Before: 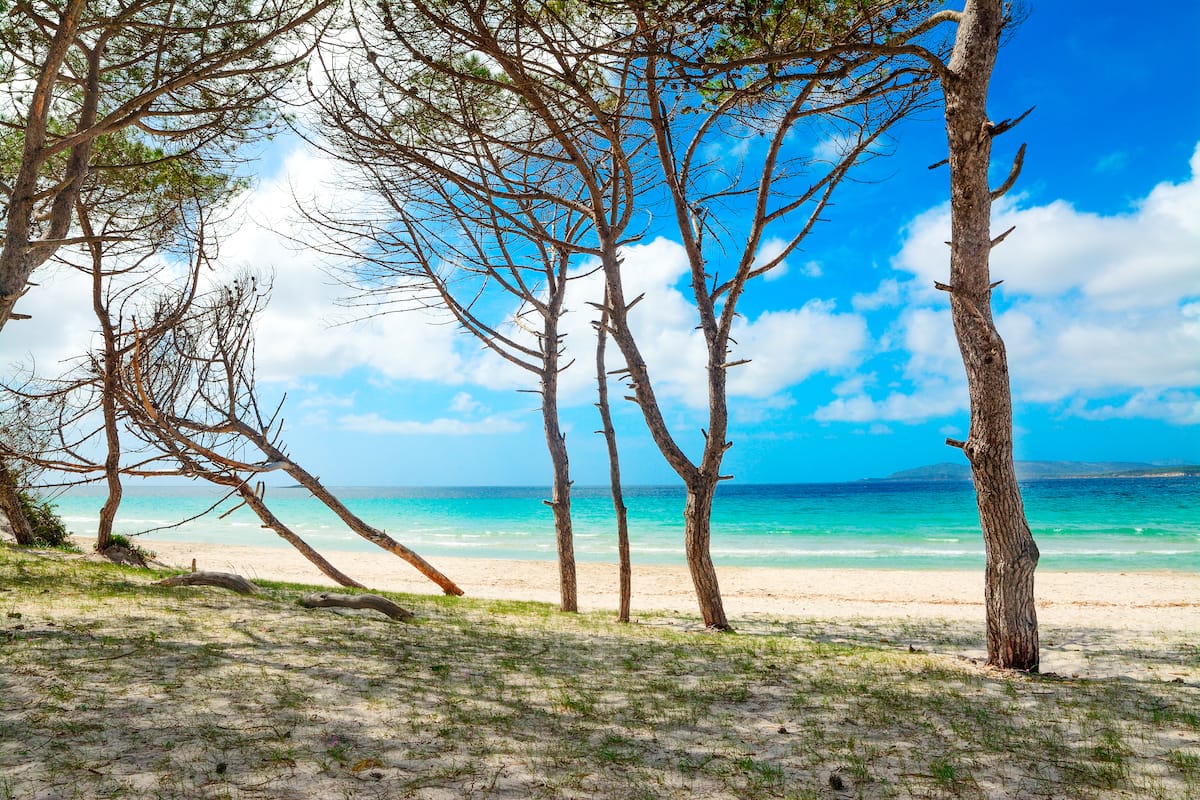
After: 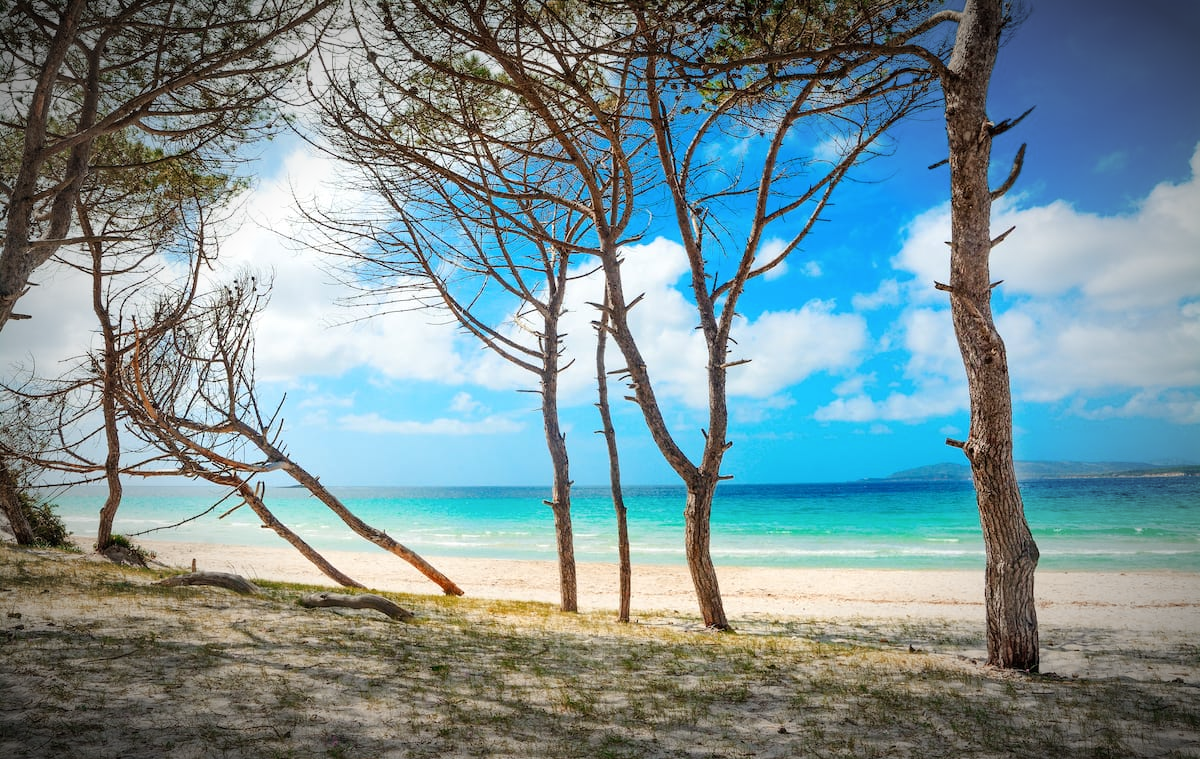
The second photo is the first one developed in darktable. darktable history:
color zones: curves: ch2 [(0, 0.5) (0.143, 0.5) (0.286, 0.416) (0.429, 0.5) (0.571, 0.5) (0.714, 0.5) (0.857, 0.5) (1, 0.5)]
vignetting: fall-off start 67.5%, fall-off radius 67.23%, brightness -0.813, automatic ratio true
base curve: curves: ch0 [(0, 0) (0.283, 0.295) (1, 1)], preserve colors none
crop and rotate: top 0%, bottom 5.097%
